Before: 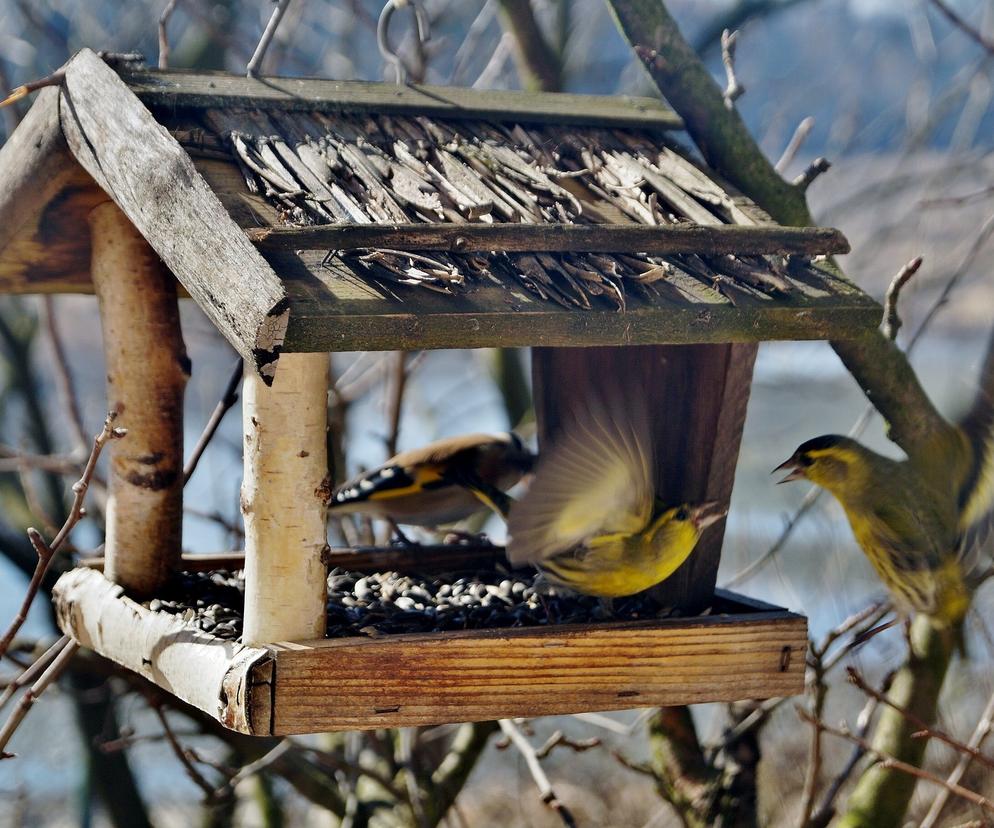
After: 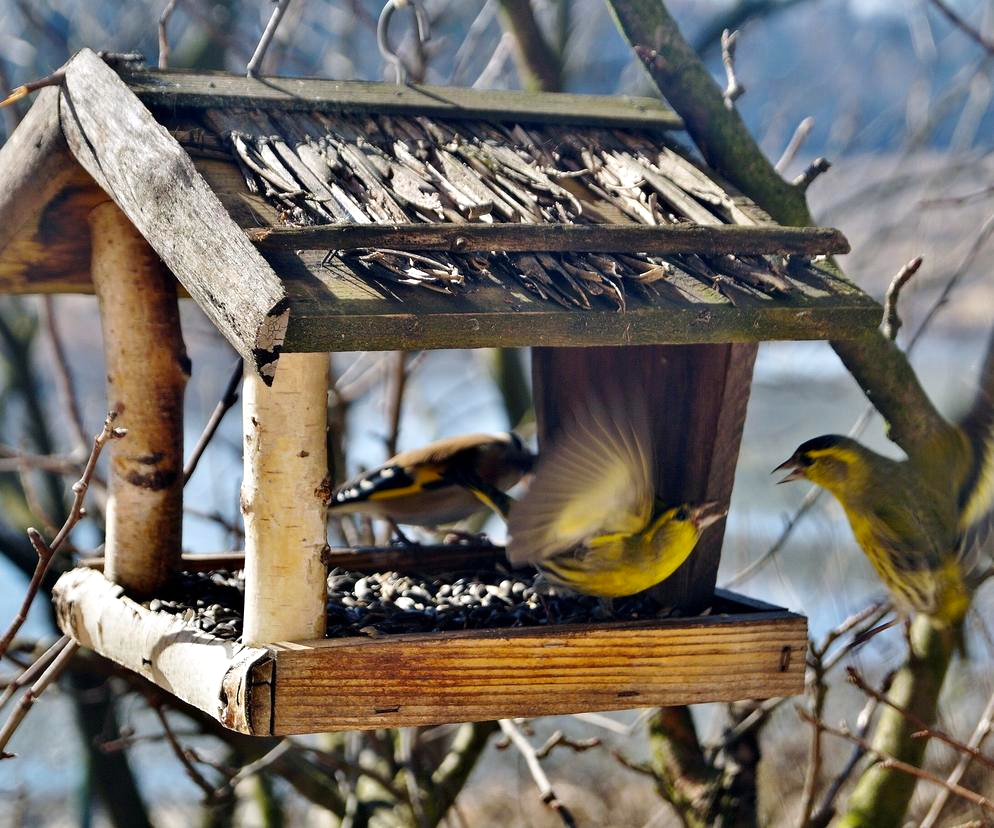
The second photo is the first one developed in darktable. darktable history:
color balance rgb: highlights gain › chroma 0.243%, highlights gain › hue 332.96°, perceptual saturation grading › global saturation 10.019%, perceptual brilliance grading › highlights 8.715%, perceptual brilliance grading › mid-tones 3.531%, perceptual brilliance grading › shadows 1.372%
